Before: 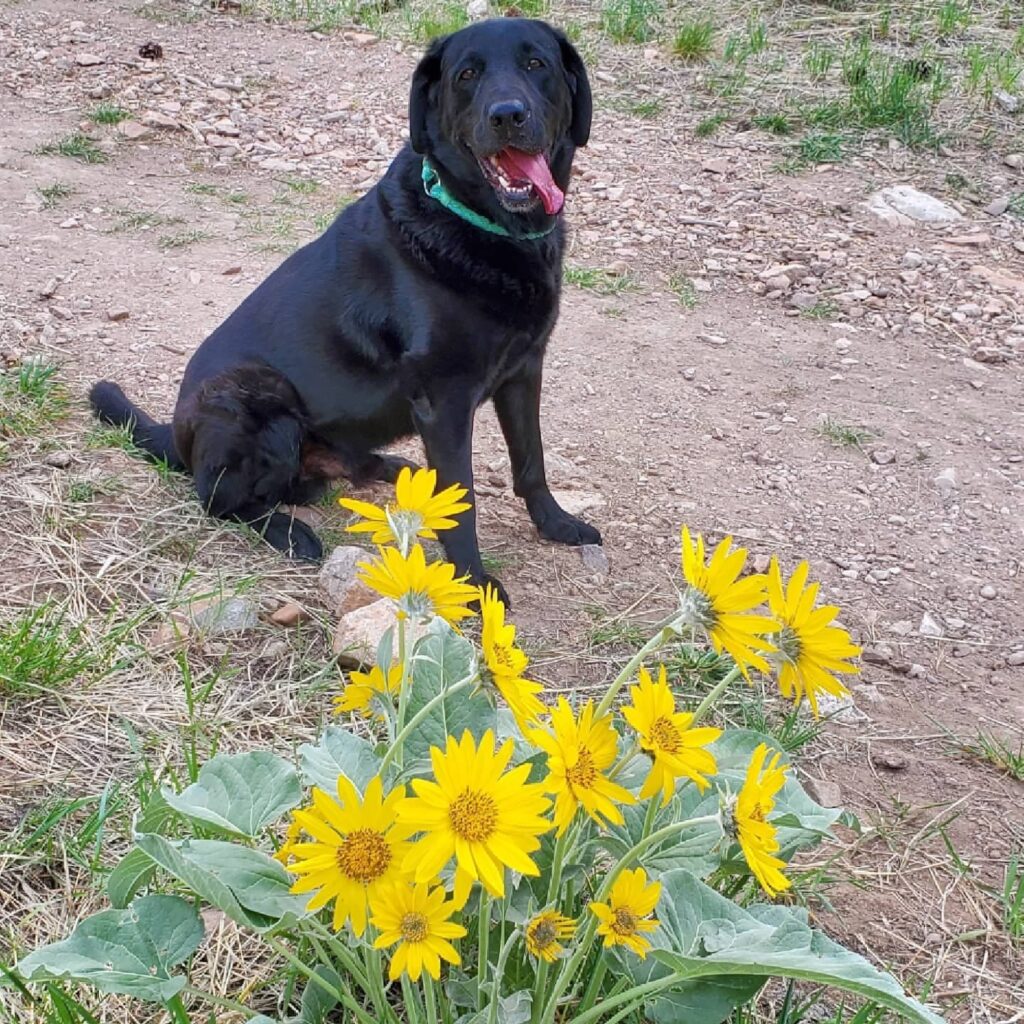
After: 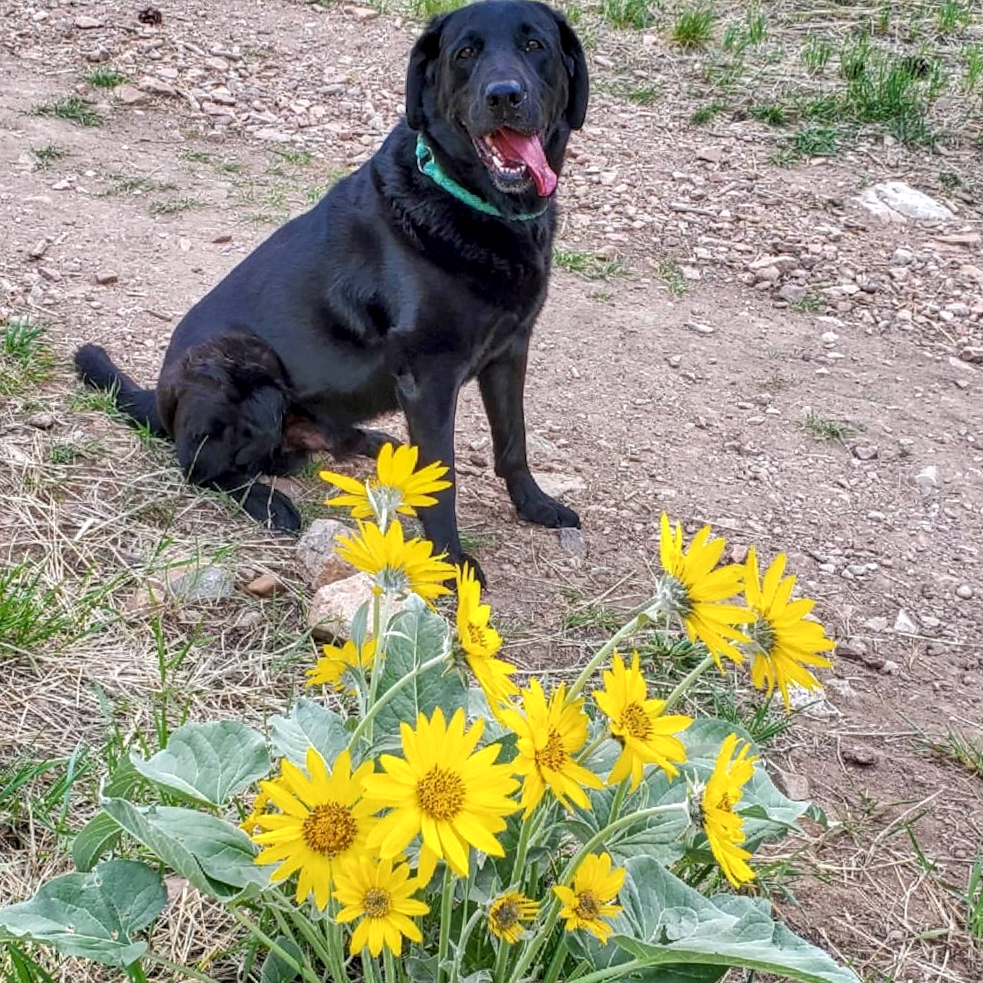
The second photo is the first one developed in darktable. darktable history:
crop and rotate: angle -2.38°
local contrast: highlights 61%, detail 143%, midtone range 0.428
